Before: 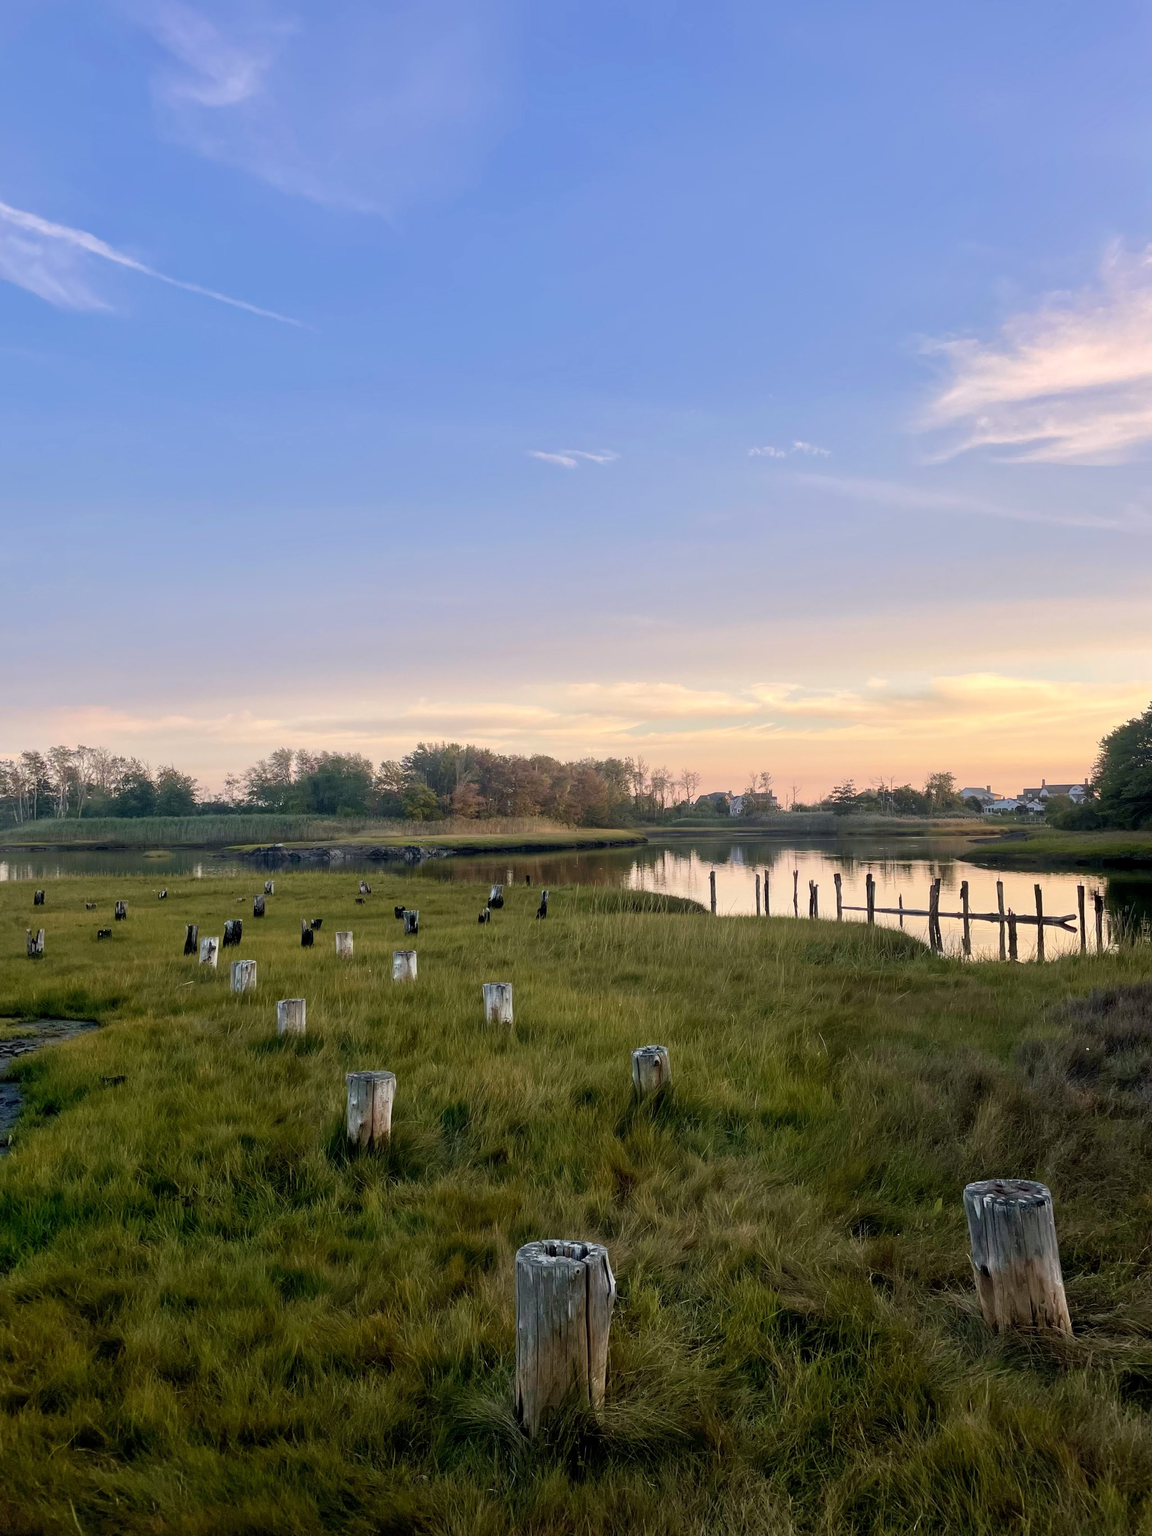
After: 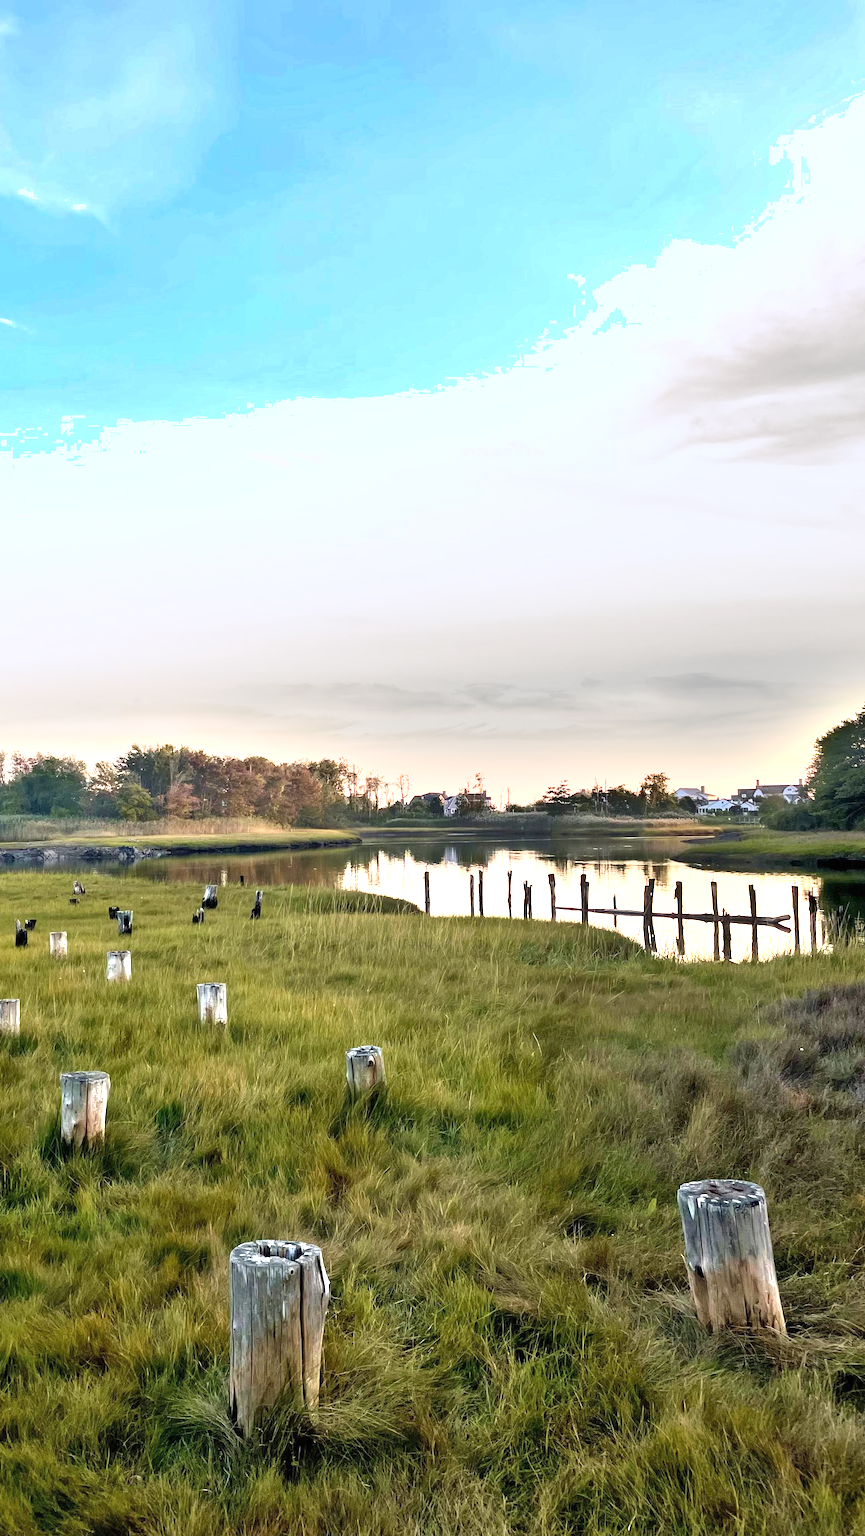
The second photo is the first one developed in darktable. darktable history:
crop and rotate: left 24.865%
exposure: black level correction 0, exposure 1.476 EV, compensate highlight preservation false
local contrast: mode bilateral grid, contrast 15, coarseness 35, detail 104%, midtone range 0.2
shadows and highlights: soften with gaussian
